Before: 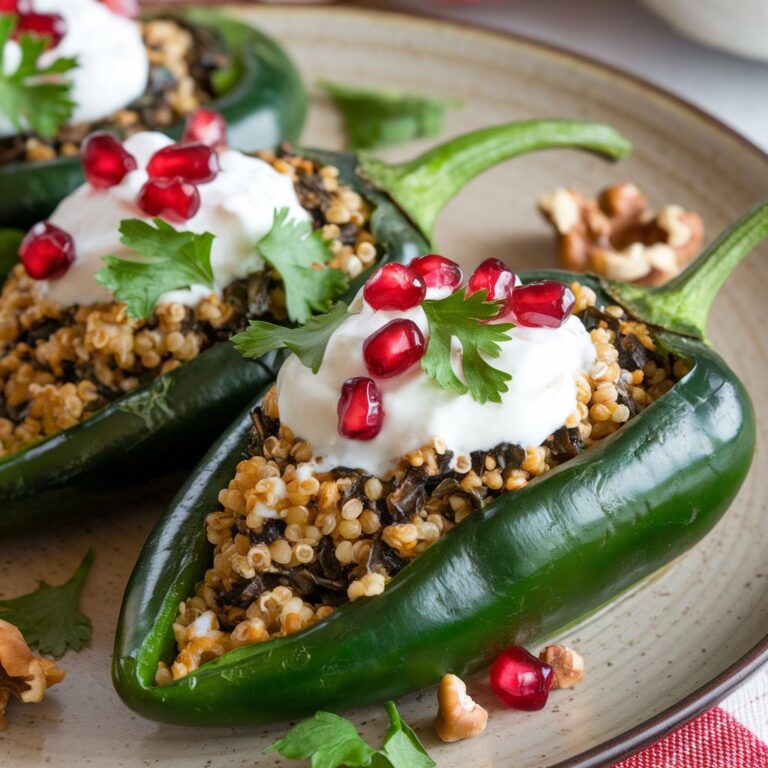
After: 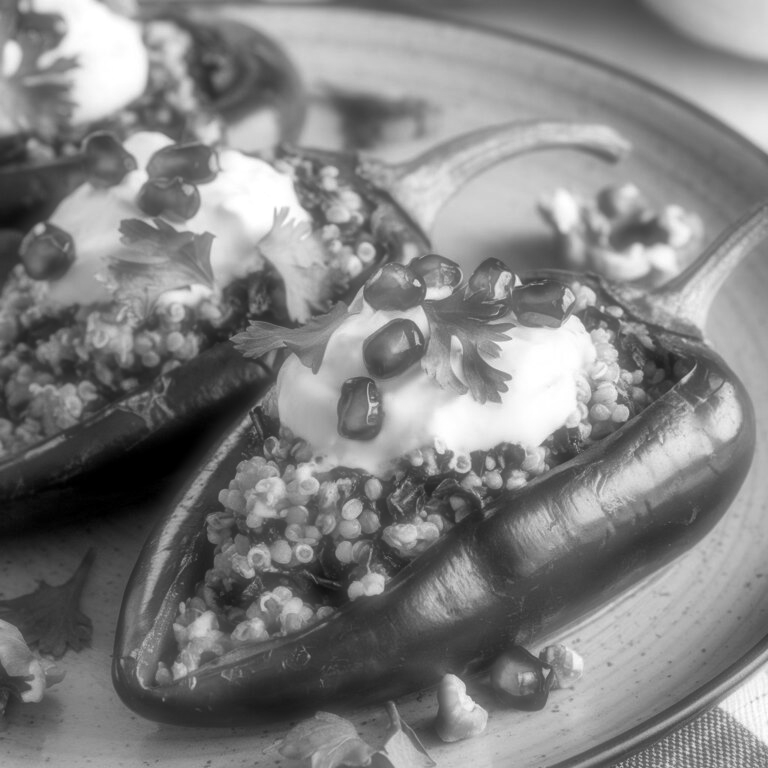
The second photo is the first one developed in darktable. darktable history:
soften: size 60.24%, saturation 65.46%, brightness 0.506 EV, mix 25.7%
local contrast: on, module defaults
monochrome: on, module defaults
